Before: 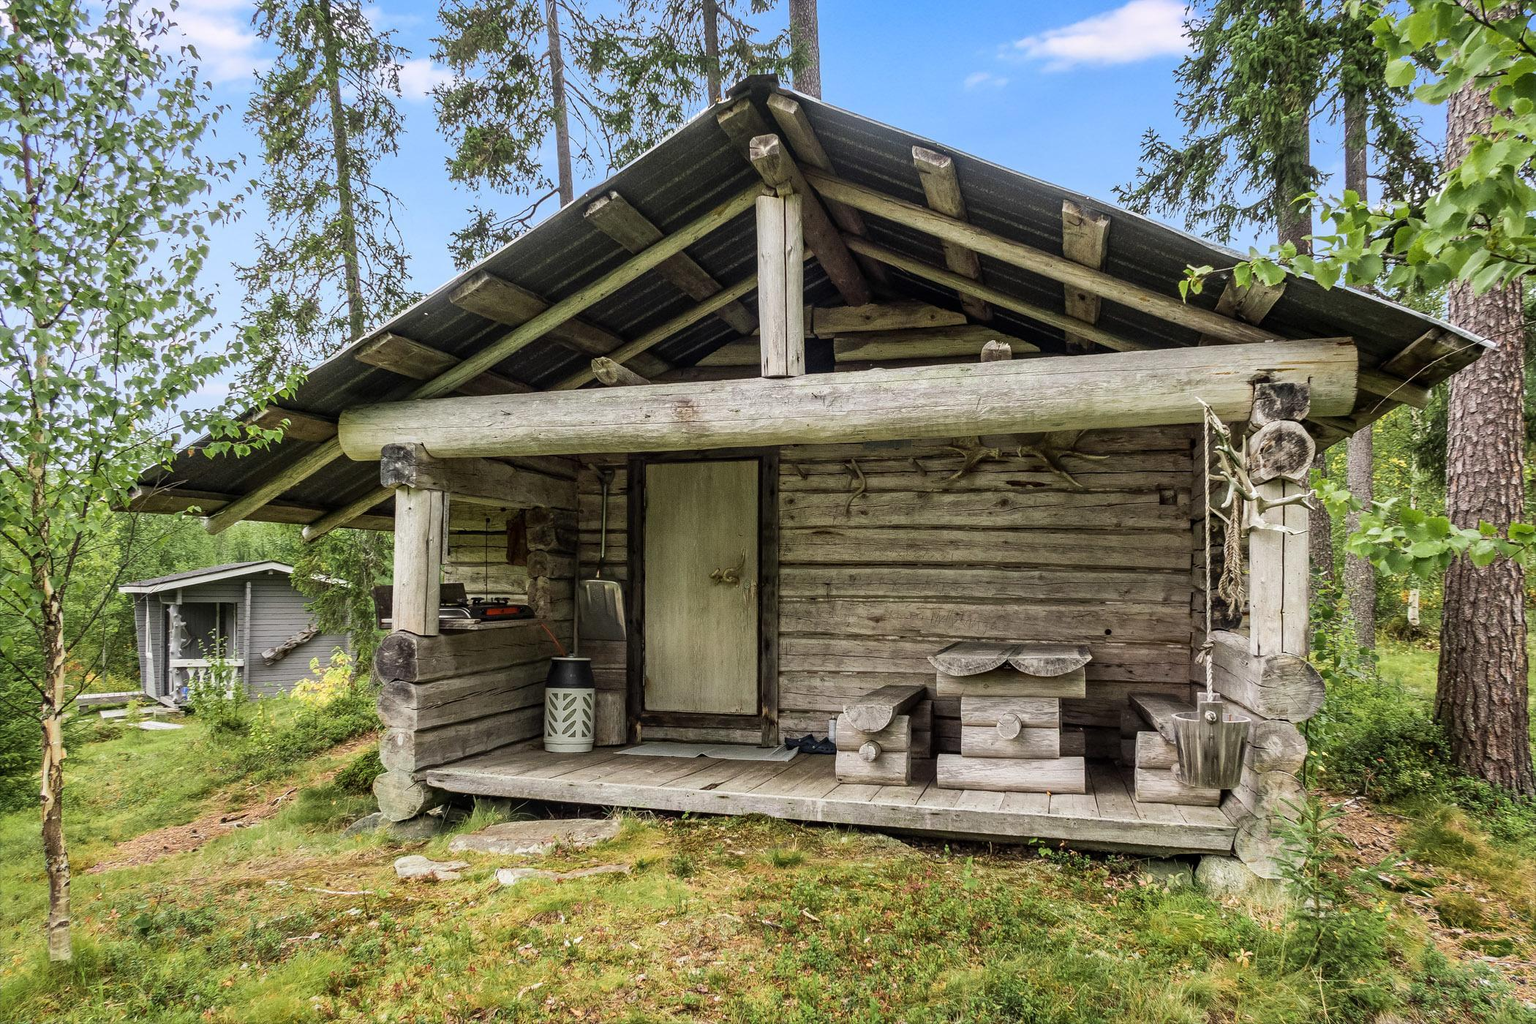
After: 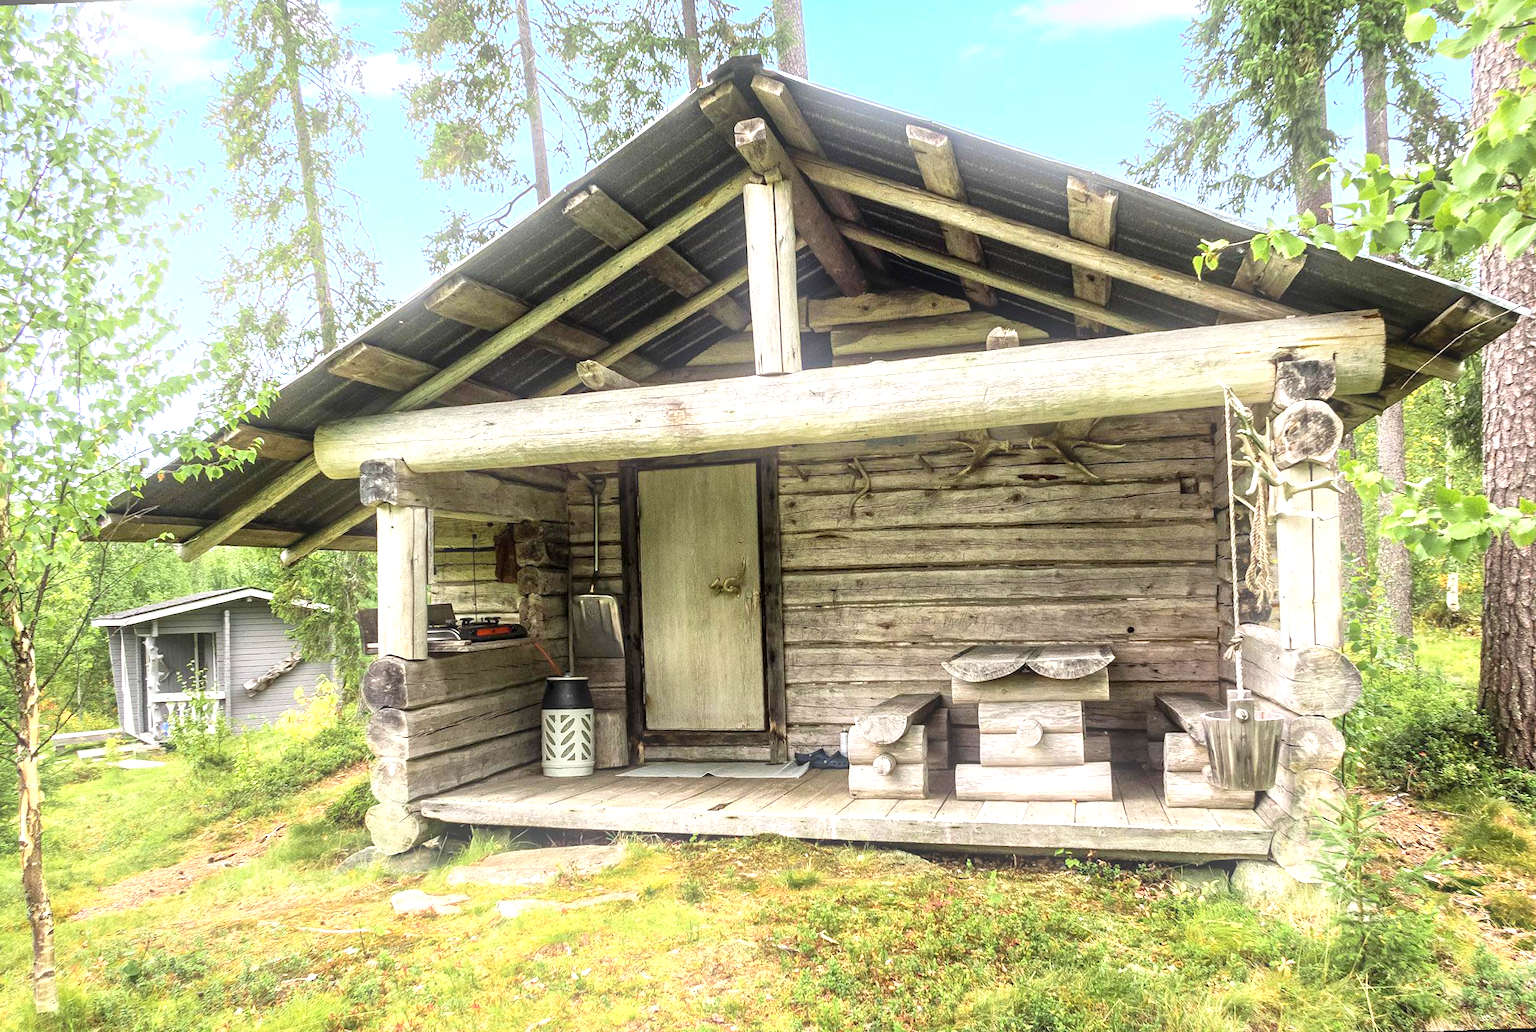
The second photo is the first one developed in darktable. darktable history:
rotate and perspective: rotation -2.12°, lens shift (vertical) 0.009, lens shift (horizontal) -0.008, automatic cropping original format, crop left 0.036, crop right 0.964, crop top 0.05, crop bottom 0.959
exposure: black level correction 0.001, exposure 1.05 EV, compensate exposure bias true, compensate highlight preservation false
bloom: size 13.65%, threshold 98.39%, strength 4.82%
